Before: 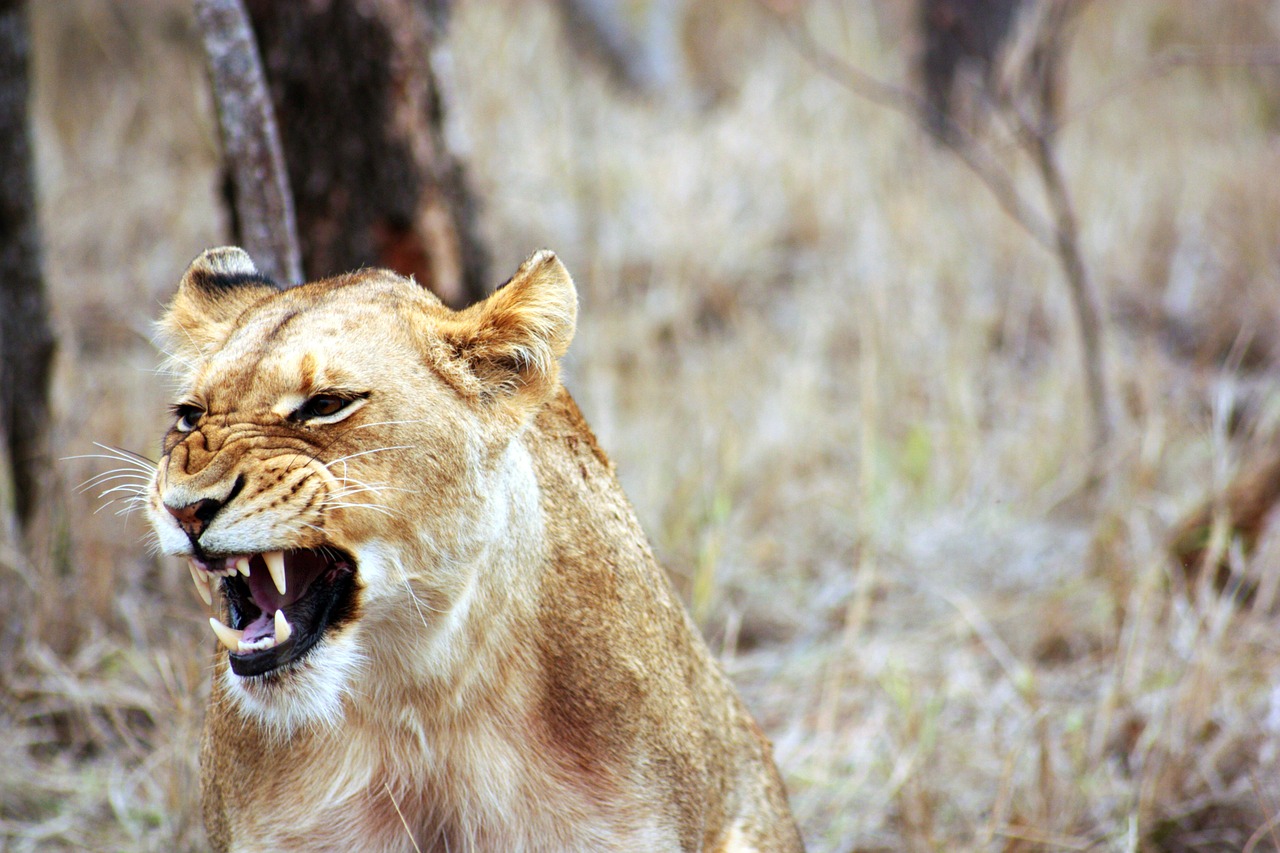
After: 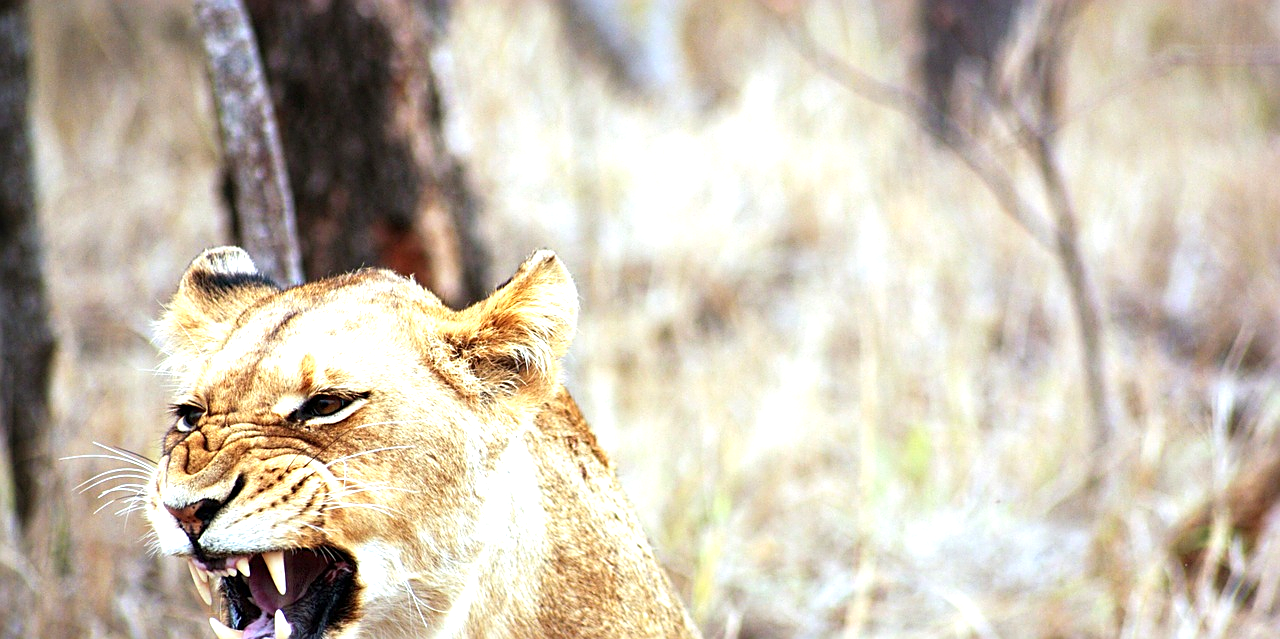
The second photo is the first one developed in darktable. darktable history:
exposure: exposure 0.74 EV, compensate highlight preservation false
crop: bottom 24.967%
sharpen: on, module defaults
